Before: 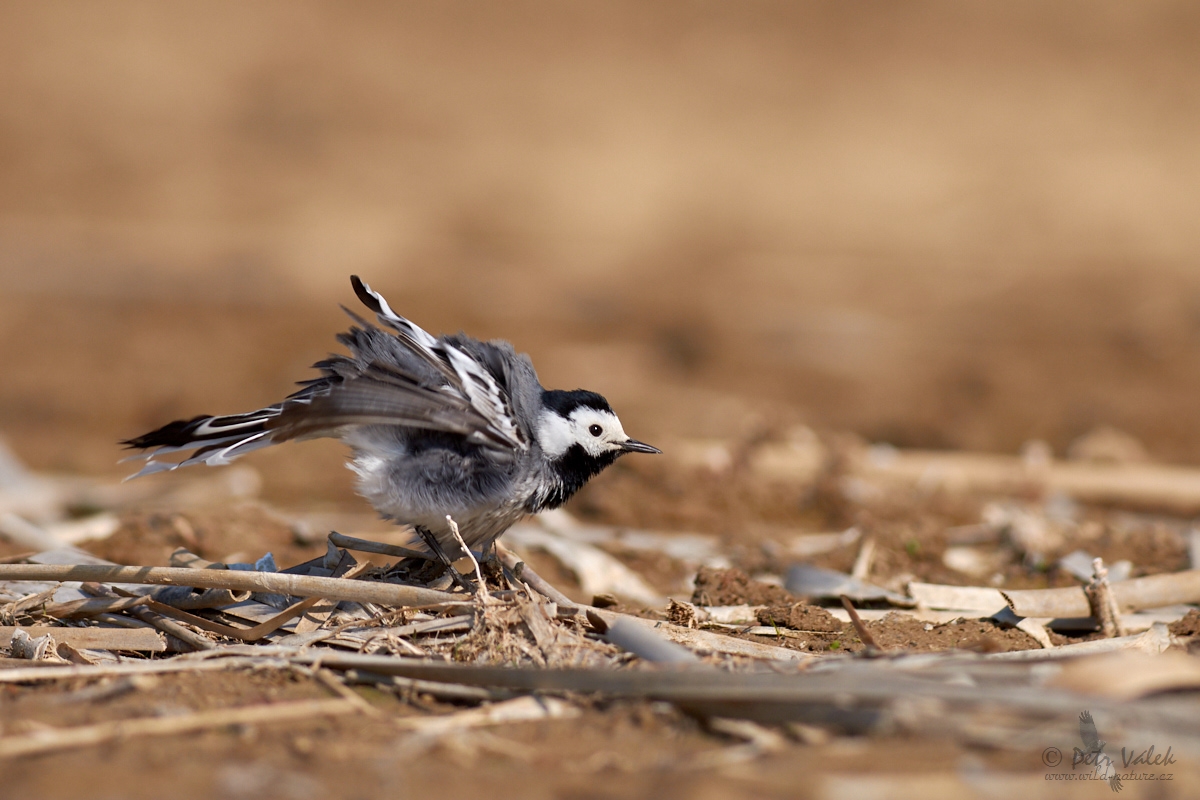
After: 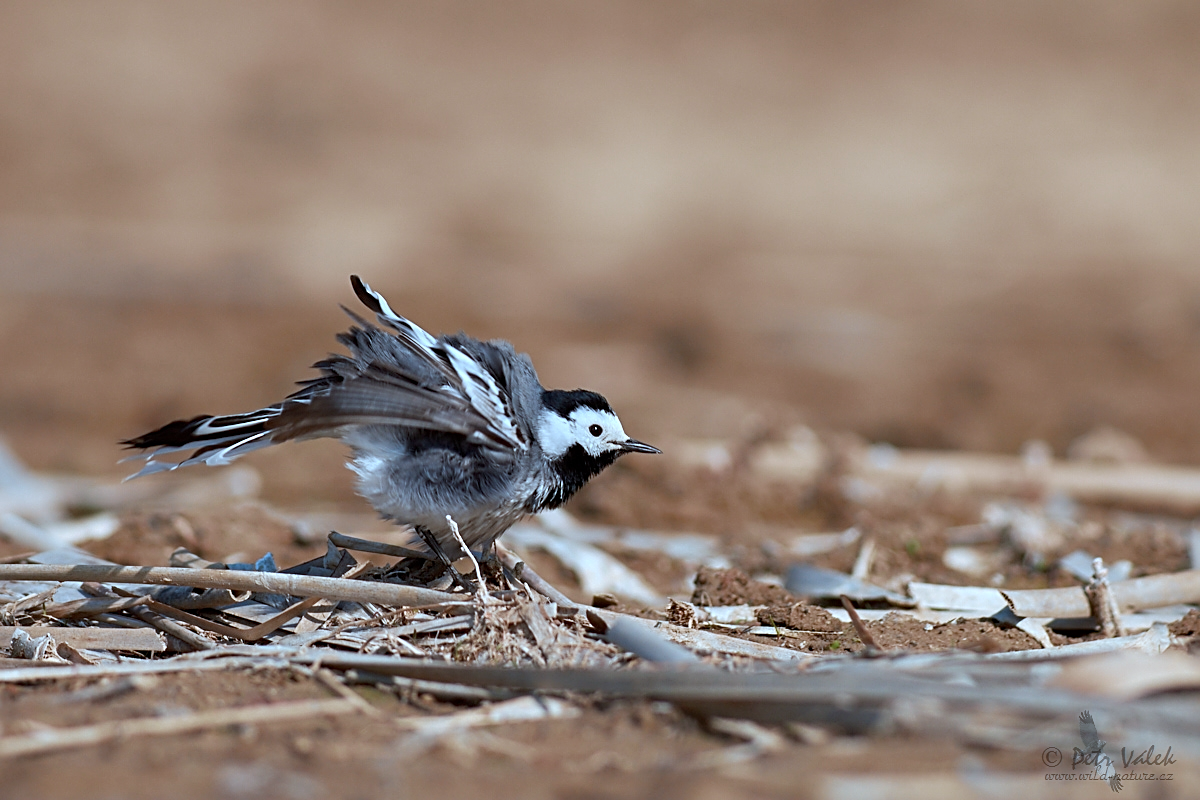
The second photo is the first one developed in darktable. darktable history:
color correction: highlights a* -9.35, highlights b* -23.15
sharpen: on, module defaults
